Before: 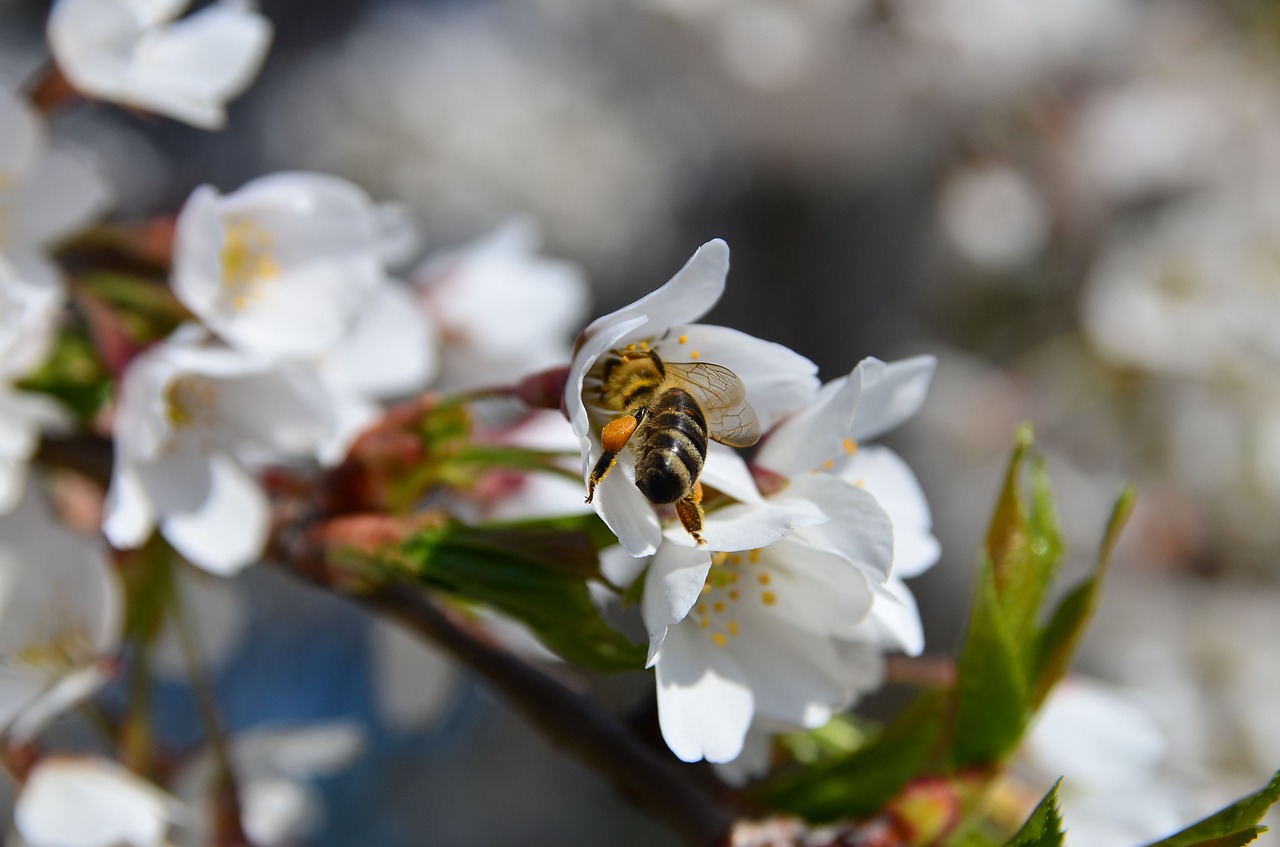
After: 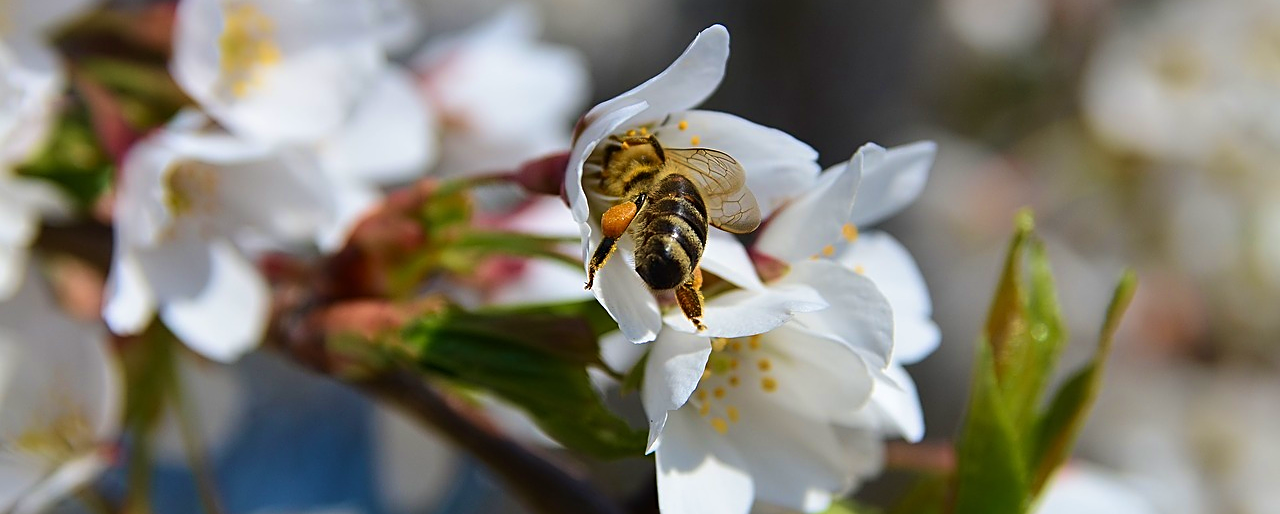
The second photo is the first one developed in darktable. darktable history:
velvia: strength 45%
sharpen: on, module defaults
crop and rotate: top 25.357%, bottom 13.942%
